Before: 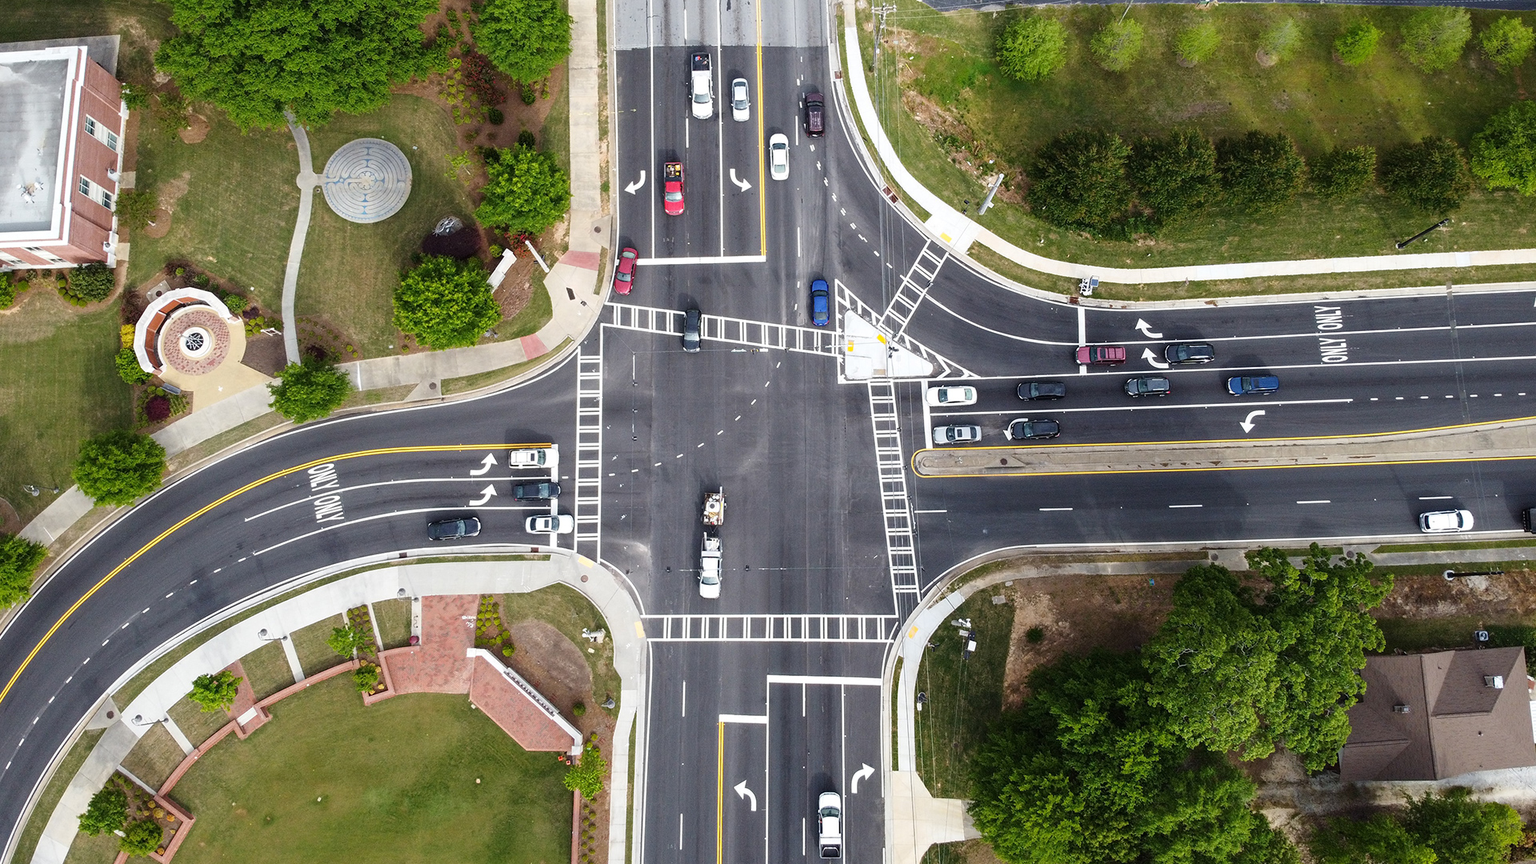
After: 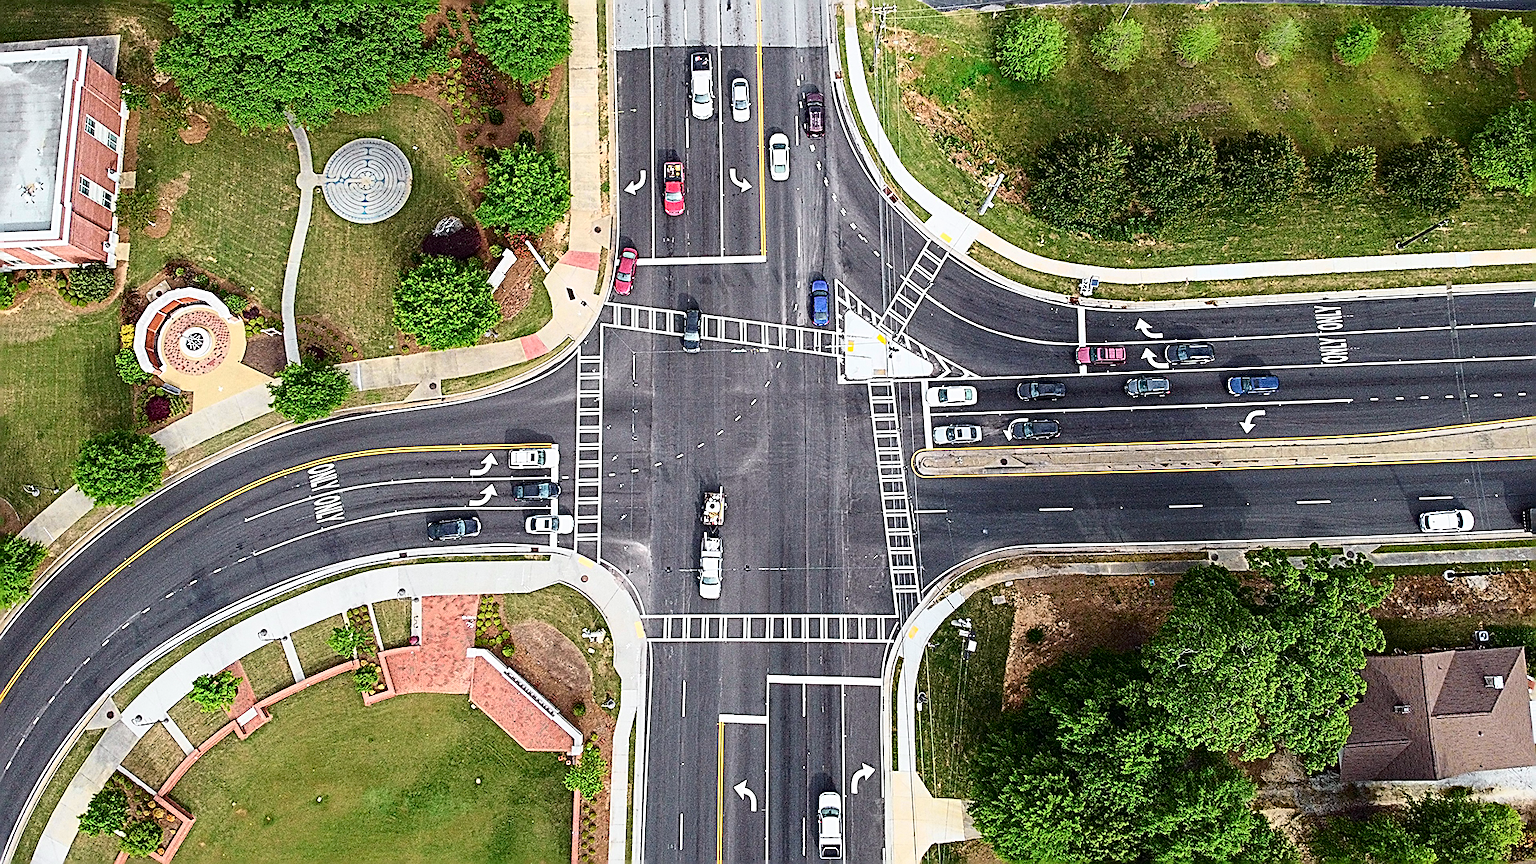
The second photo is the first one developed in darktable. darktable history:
haze removal: compatibility mode true, adaptive false
grain: coarseness 0.09 ISO
sharpen: amount 1.861
tone curve: curves: ch0 [(0, 0) (0.051, 0.03) (0.096, 0.071) (0.241, 0.247) (0.455, 0.525) (0.594, 0.697) (0.741, 0.845) (0.871, 0.933) (1, 0.984)]; ch1 [(0, 0) (0.1, 0.038) (0.318, 0.243) (0.399, 0.351) (0.478, 0.469) (0.499, 0.499) (0.534, 0.549) (0.565, 0.594) (0.601, 0.634) (0.666, 0.7) (1, 1)]; ch2 [(0, 0) (0.453, 0.45) (0.479, 0.483) (0.504, 0.499) (0.52, 0.519) (0.541, 0.559) (0.592, 0.612) (0.824, 0.815) (1, 1)], color space Lab, independent channels, preserve colors none
